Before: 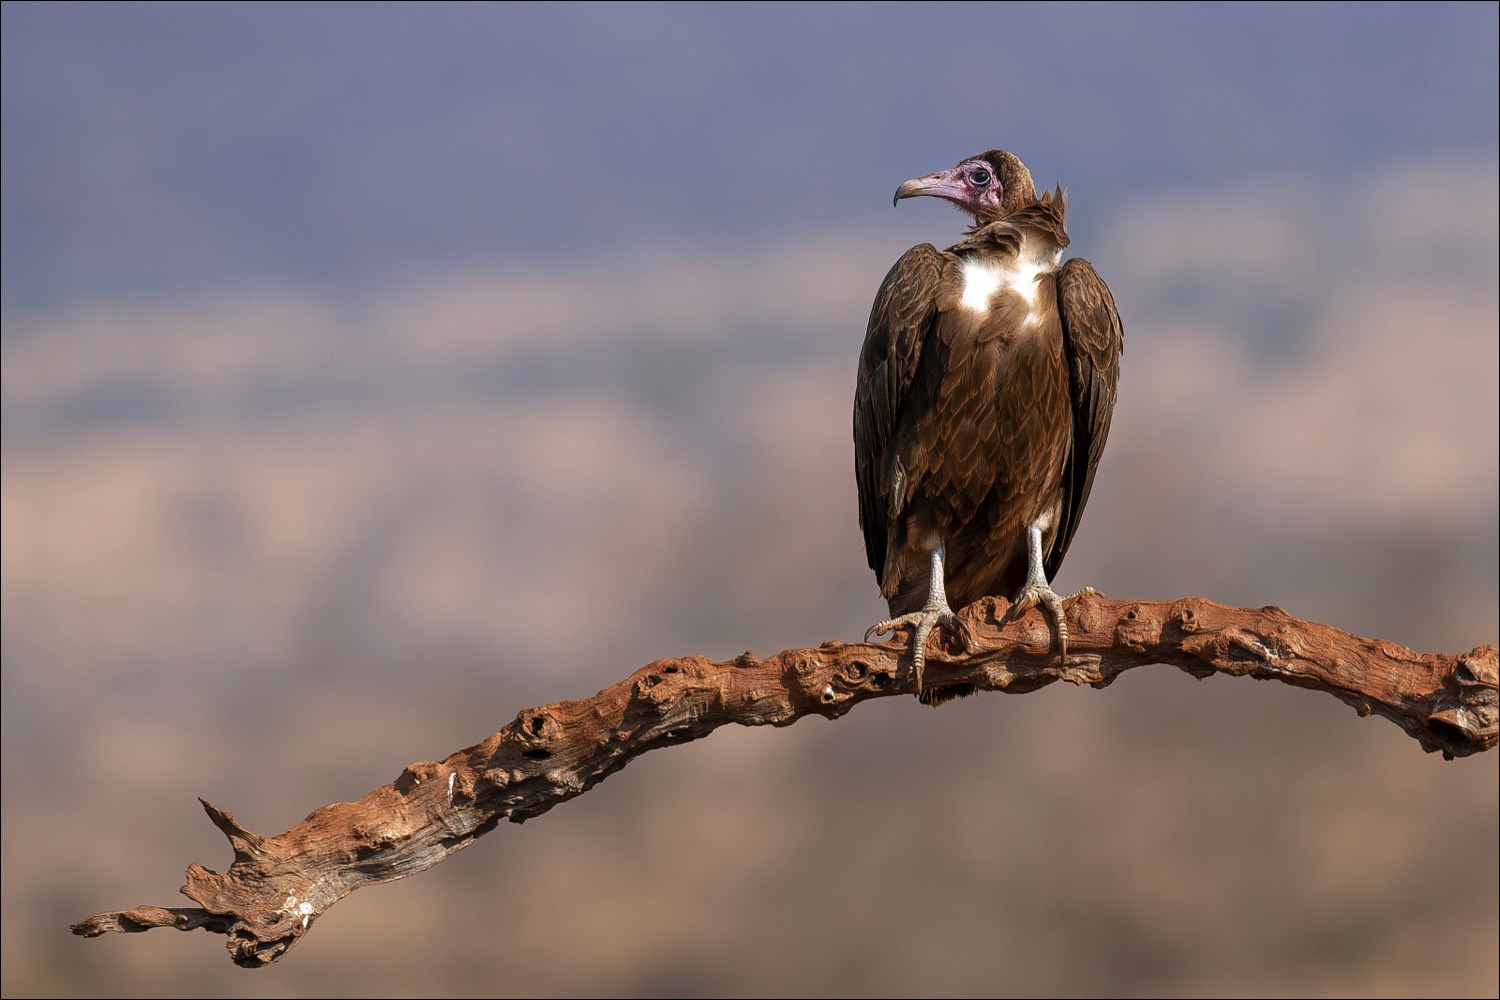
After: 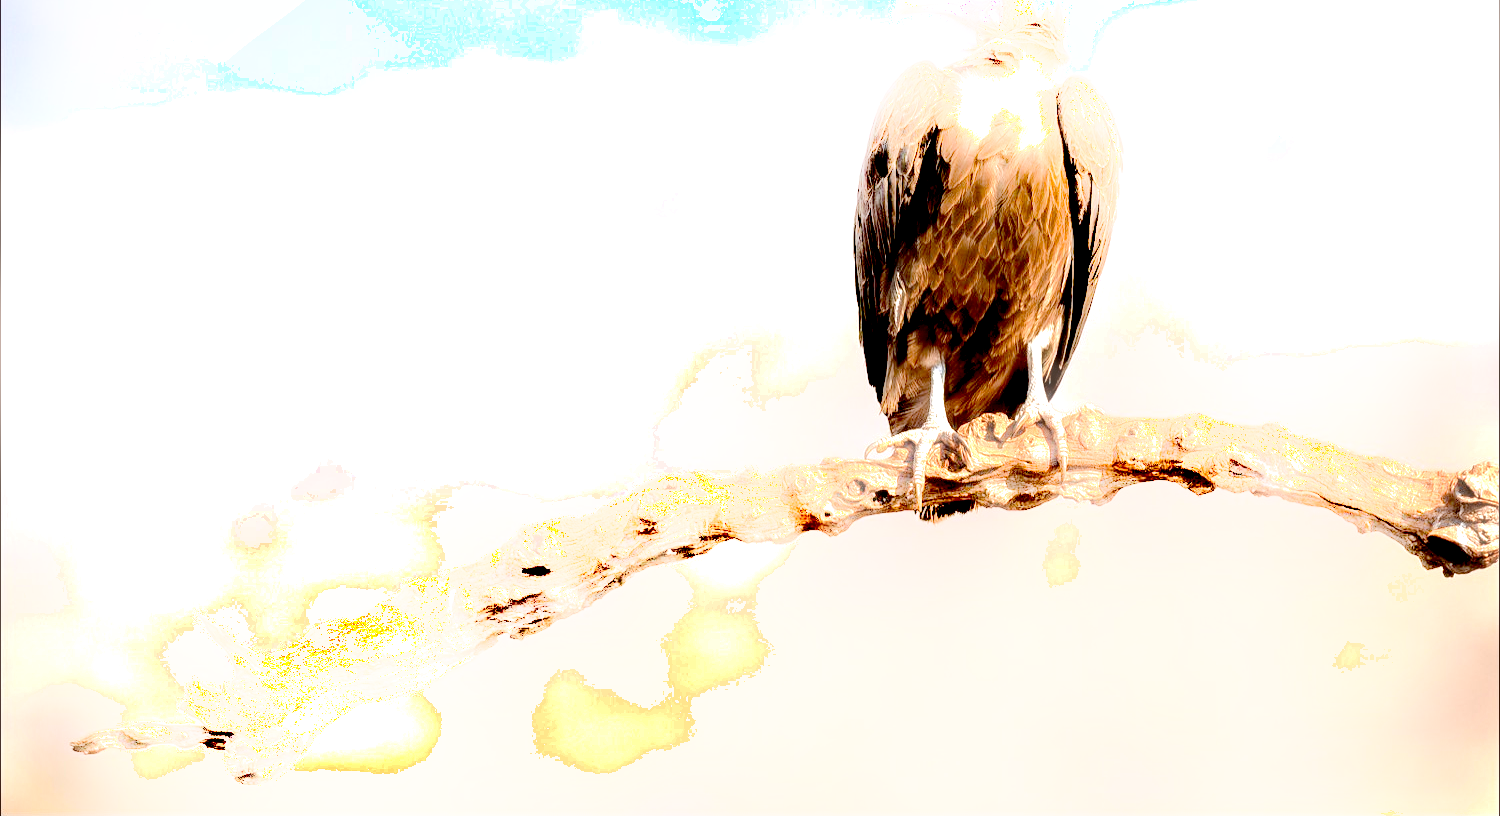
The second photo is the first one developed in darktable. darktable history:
shadows and highlights: shadows -21.79, highlights 99.51, soften with gaussian
crop and rotate: top 18.375%
exposure: black level correction 0.016, exposure 1.765 EV, compensate highlight preservation false
haze removal: strength -0.103
